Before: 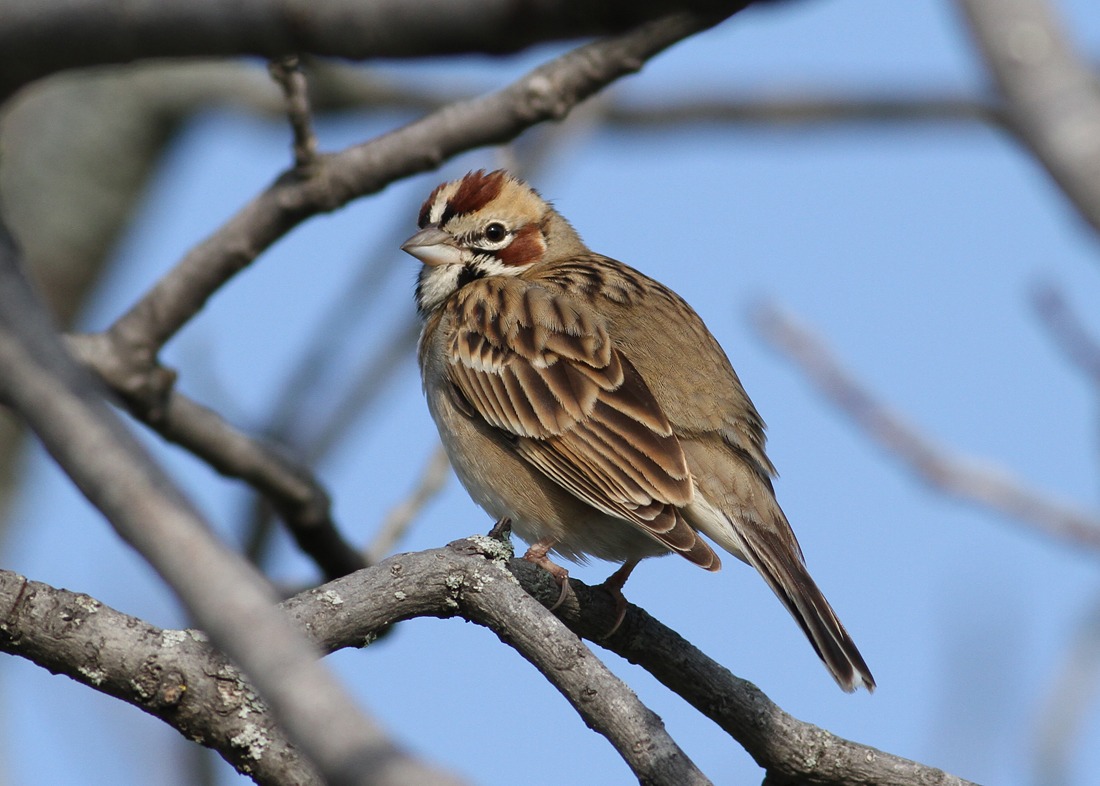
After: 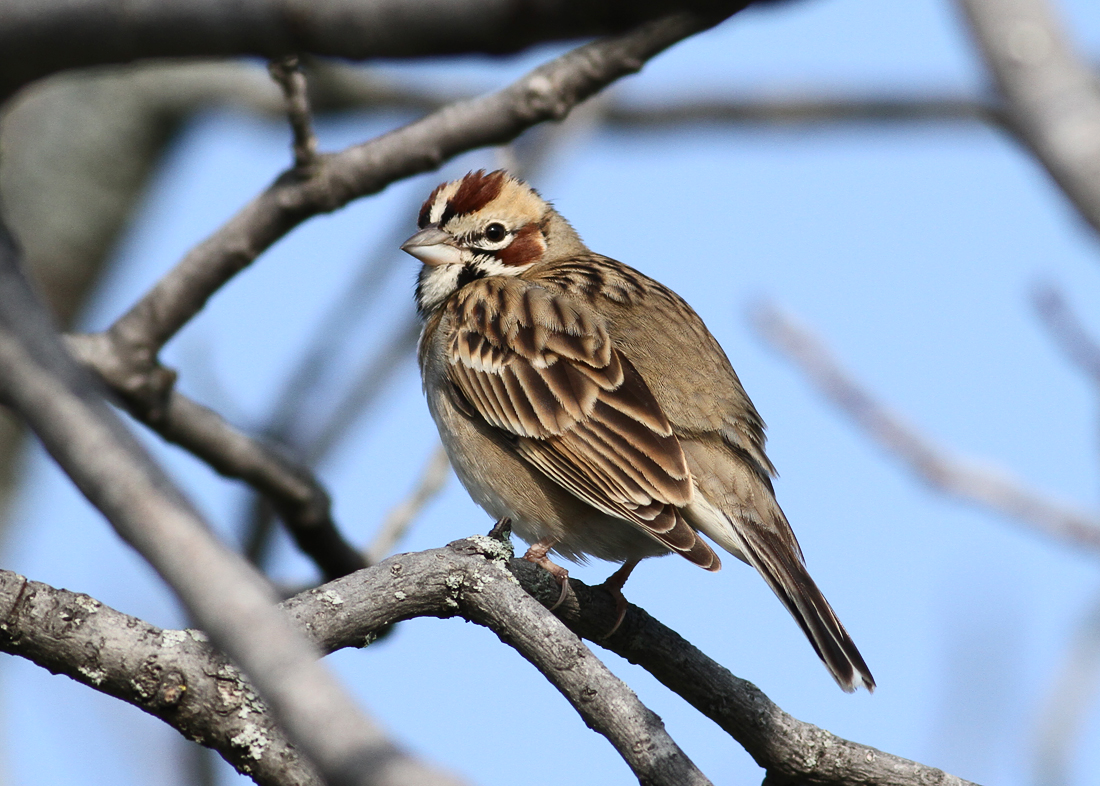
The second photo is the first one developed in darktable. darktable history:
contrast brightness saturation: contrast 0.238, brightness 0.09
